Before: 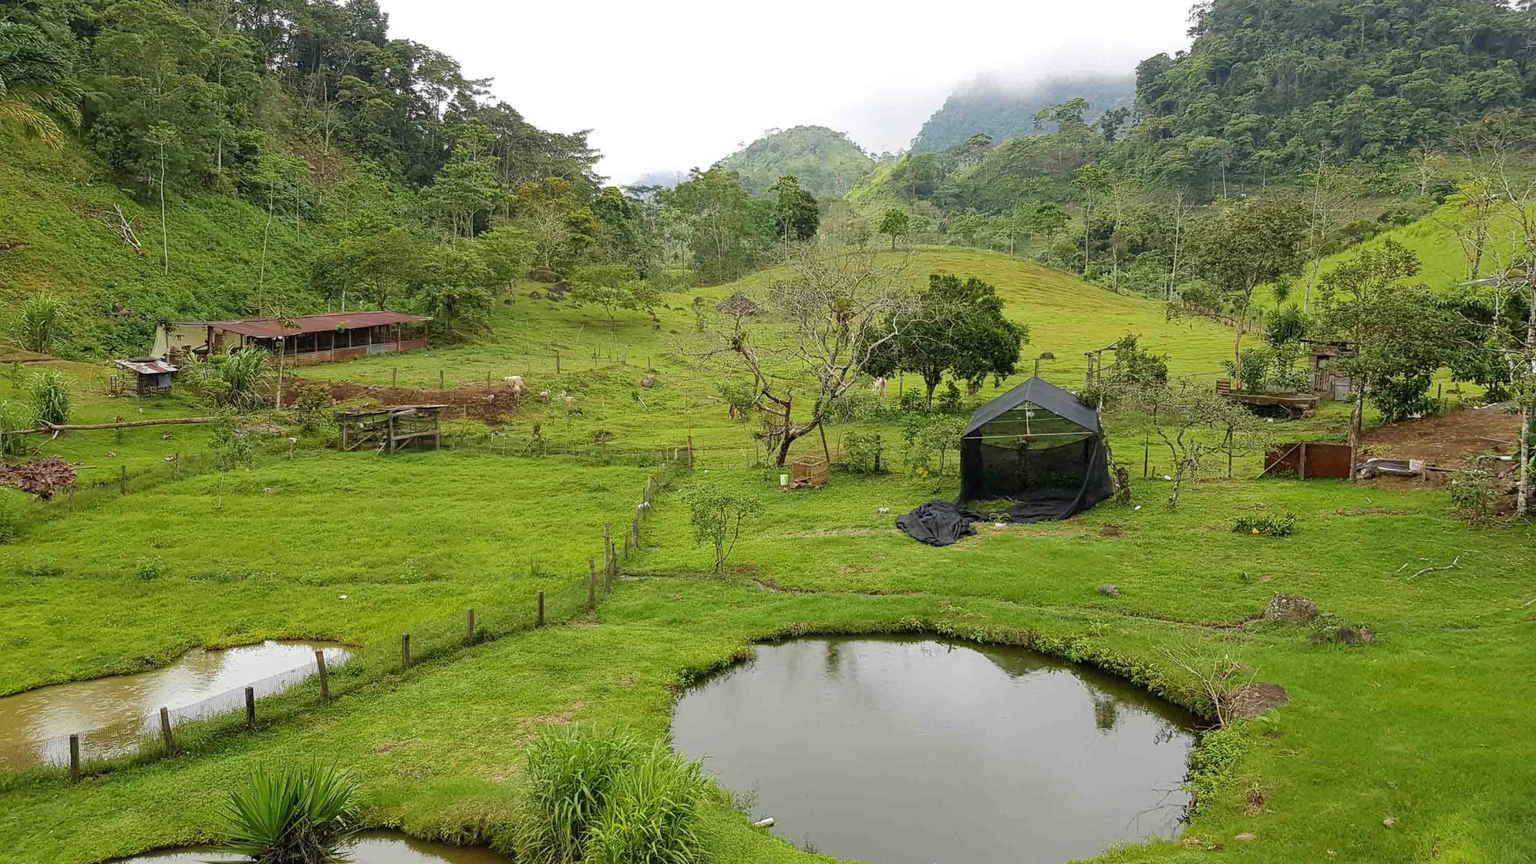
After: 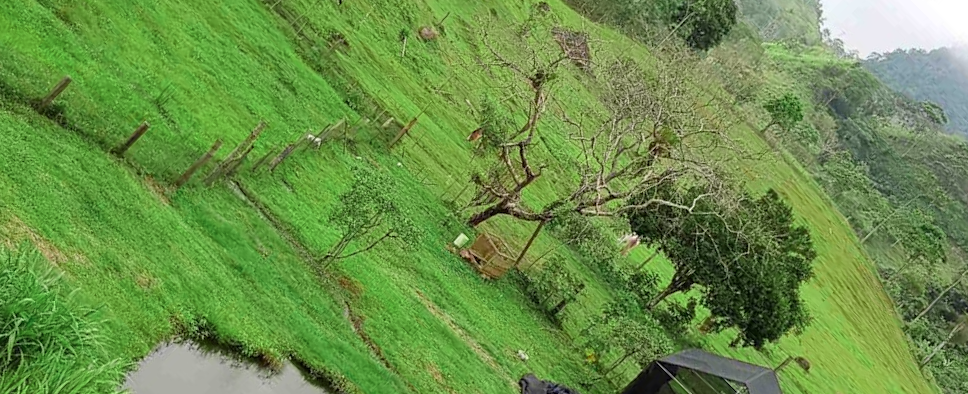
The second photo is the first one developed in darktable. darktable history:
crop and rotate: angle -44.95°, top 16.576%, right 0.937%, bottom 11.749%
color zones: curves: ch2 [(0, 0.5) (0.143, 0.517) (0.286, 0.571) (0.429, 0.522) (0.571, 0.5) (0.714, 0.5) (0.857, 0.5) (1, 0.5)]
